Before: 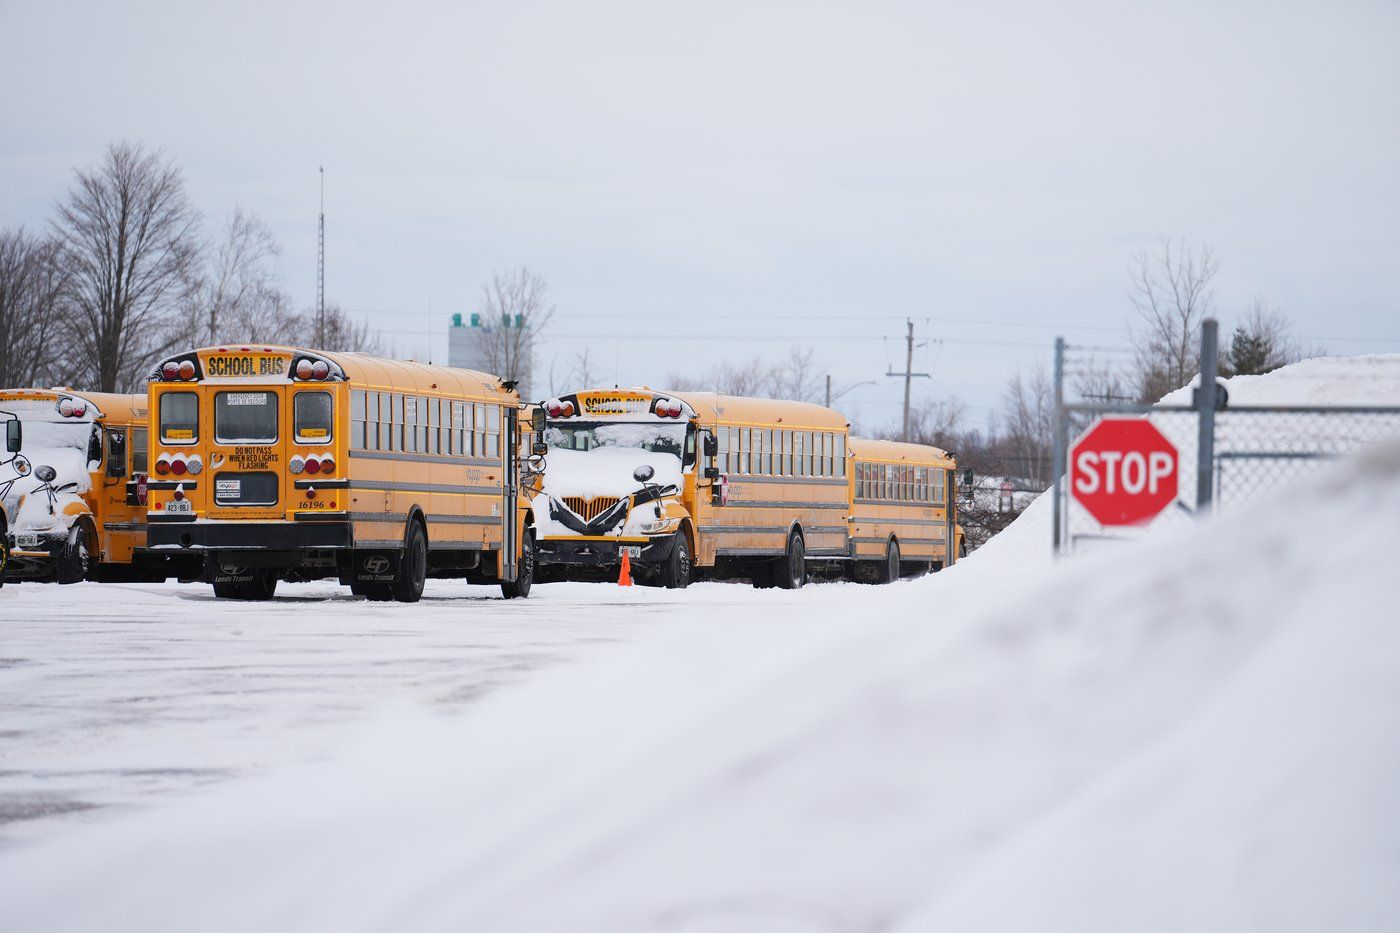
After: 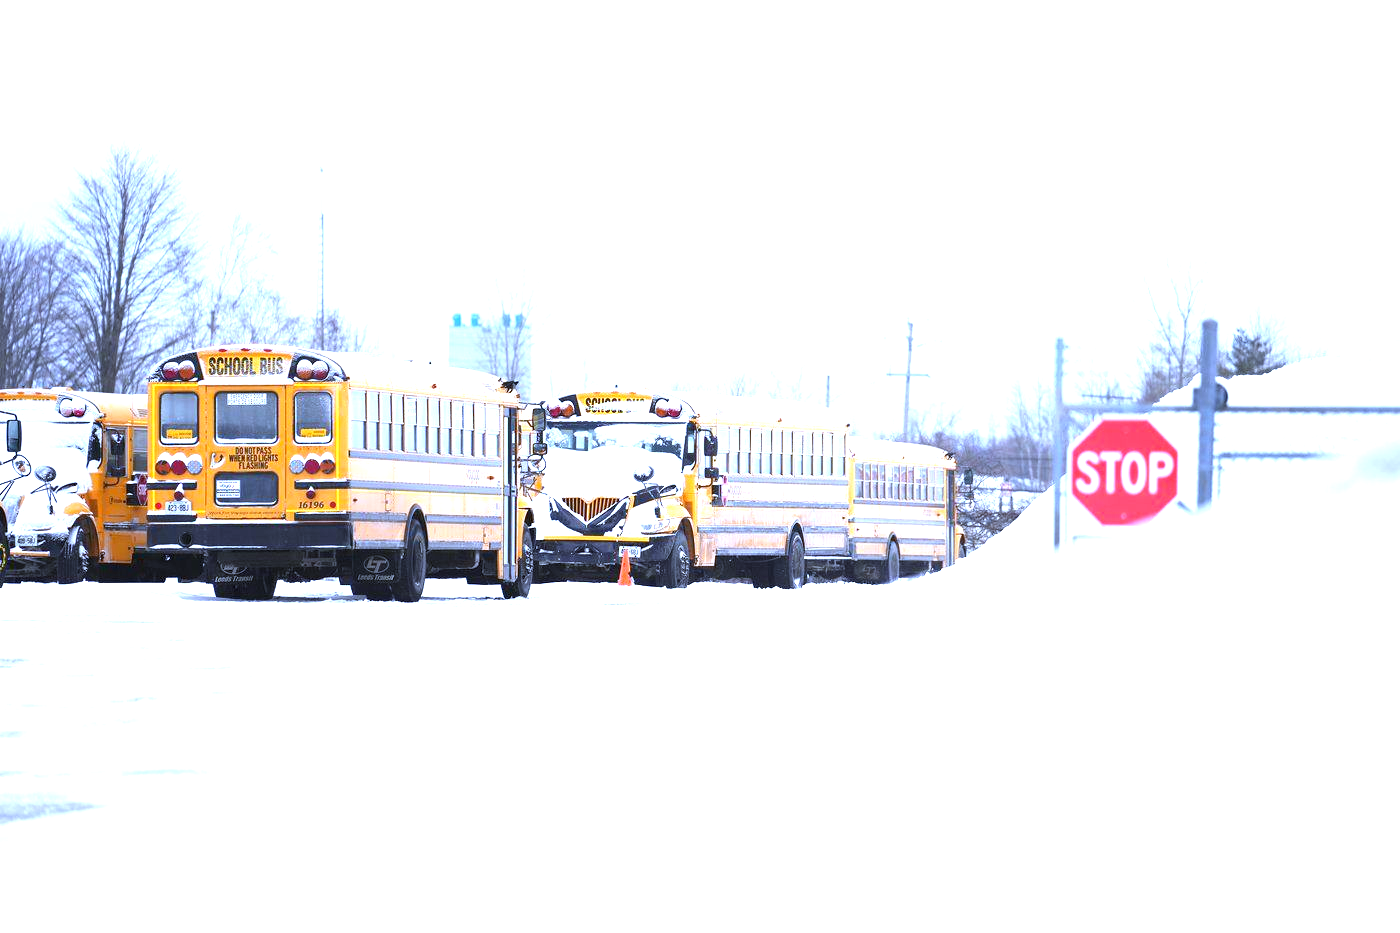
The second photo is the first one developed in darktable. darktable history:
exposure: black level correction 0, exposure 1.55 EV, compensate exposure bias true, compensate highlight preservation false
white balance: red 0.871, blue 1.249
